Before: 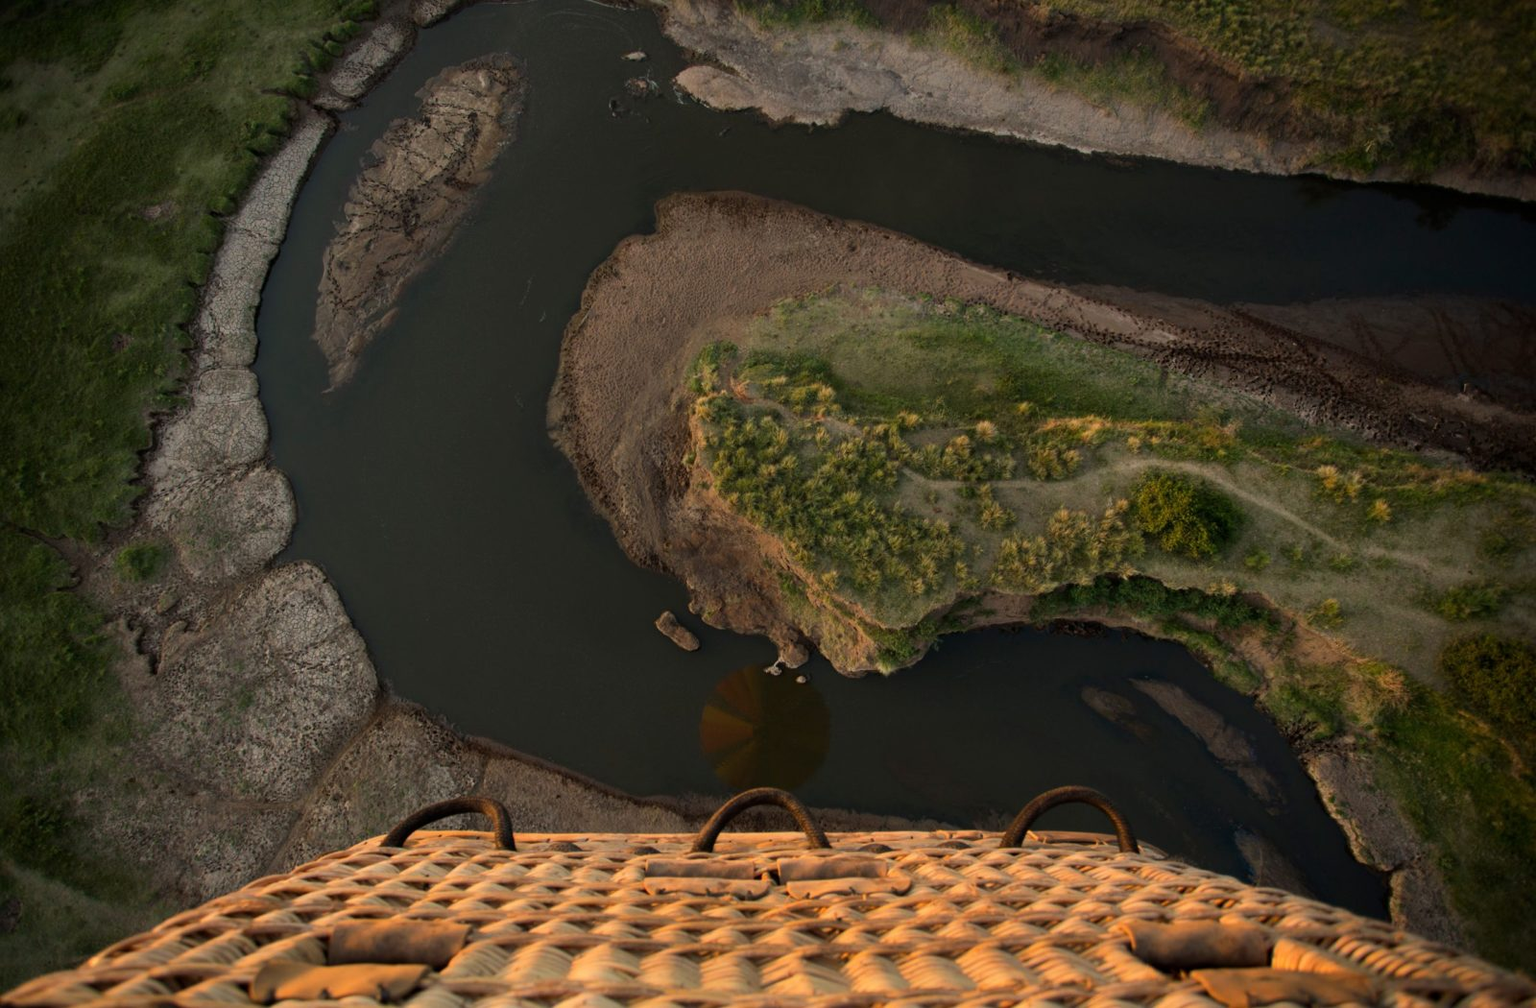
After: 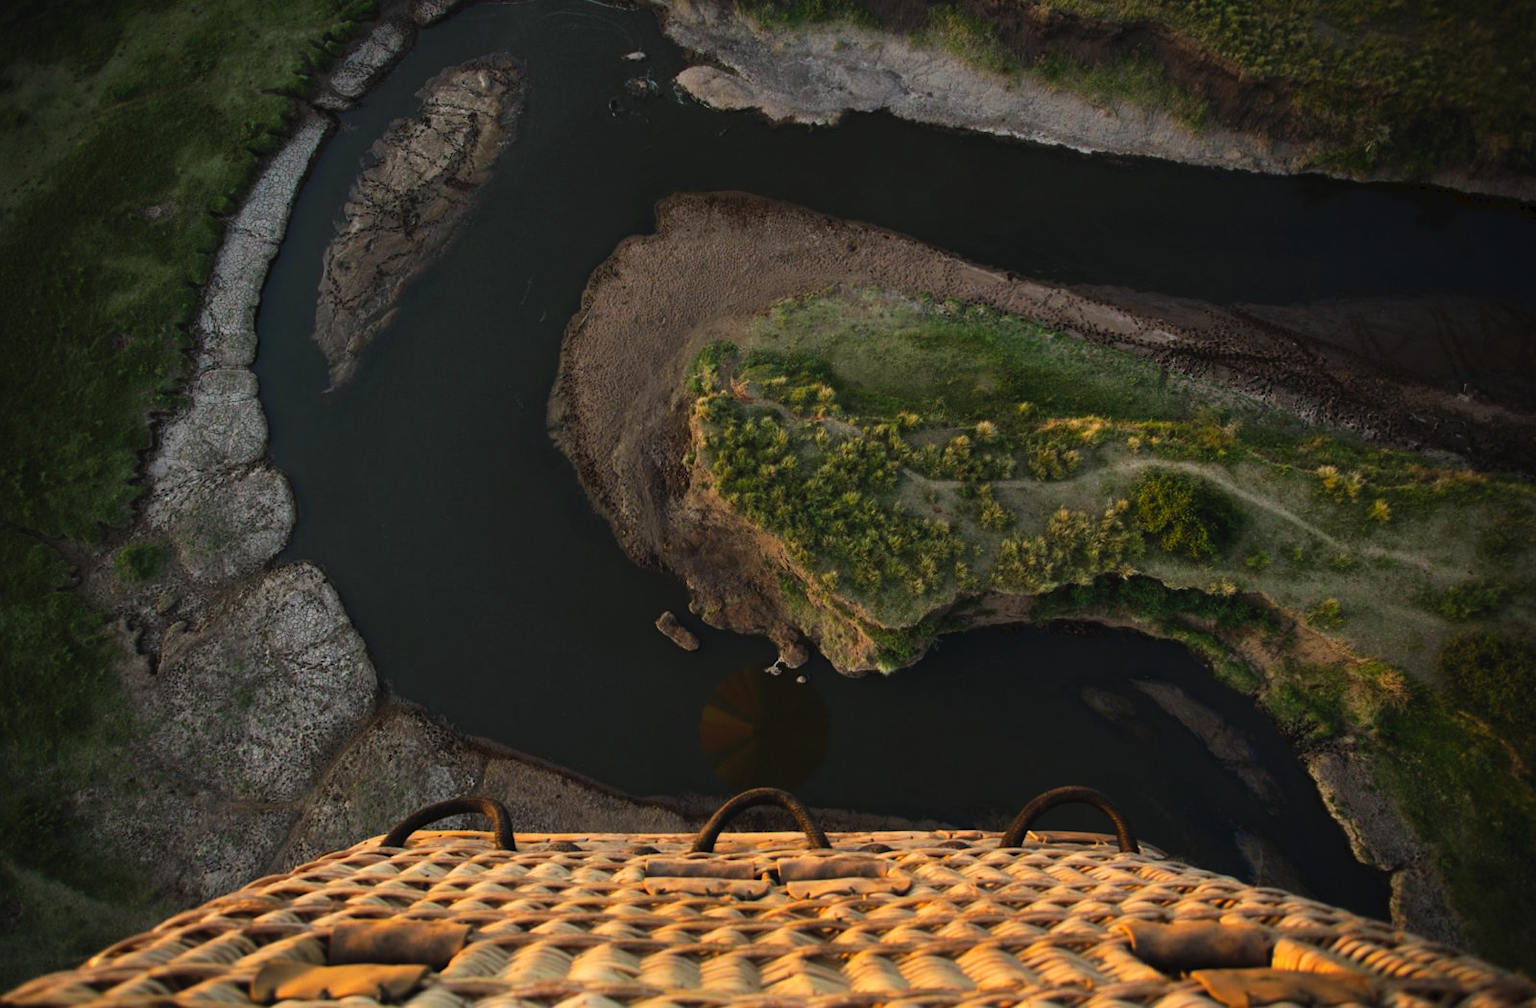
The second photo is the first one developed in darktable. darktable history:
white balance: red 0.924, blue 1.095
tone curve: curves: ch0 [(0, 0) (0.003, 0.036) (0.011, 0.04) (0.025, 0.042) (0.044, 0.052) (0.069, 0.066) (0.1, 0.085) (0.136, 0.106) (0.177, 0.144) (0.224, 0.188) (0.277, 0.241) (0.335, 0.307) (0.399, 0.382) (0.468, 0.466) (0.543, 0.56) (0.623, 0.672) (0.709, 0.772) (0.801, 0.876) (0.898, 0.949) (1, 1)], preserve colors none
